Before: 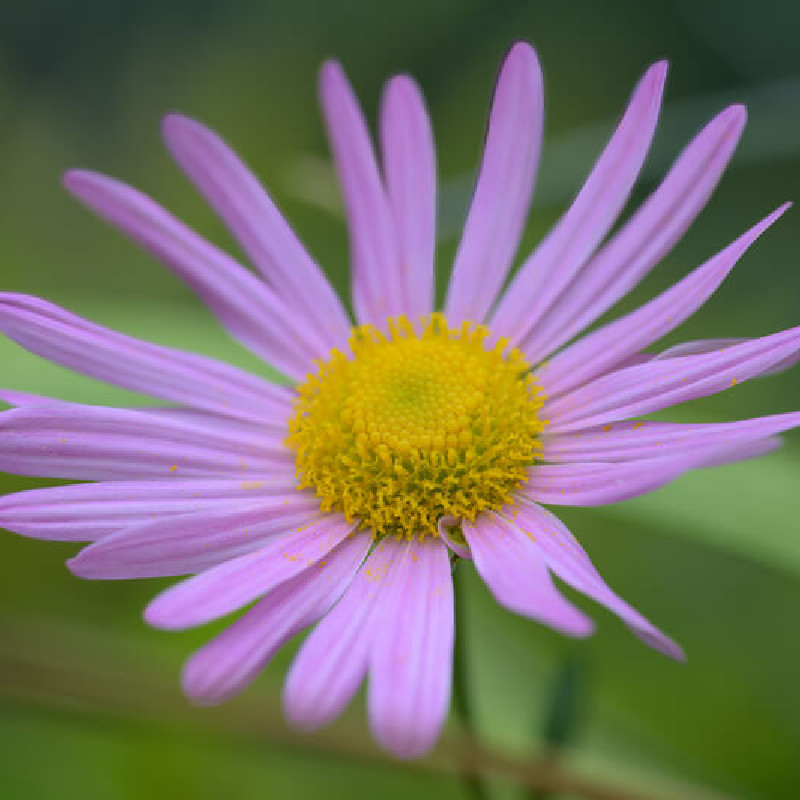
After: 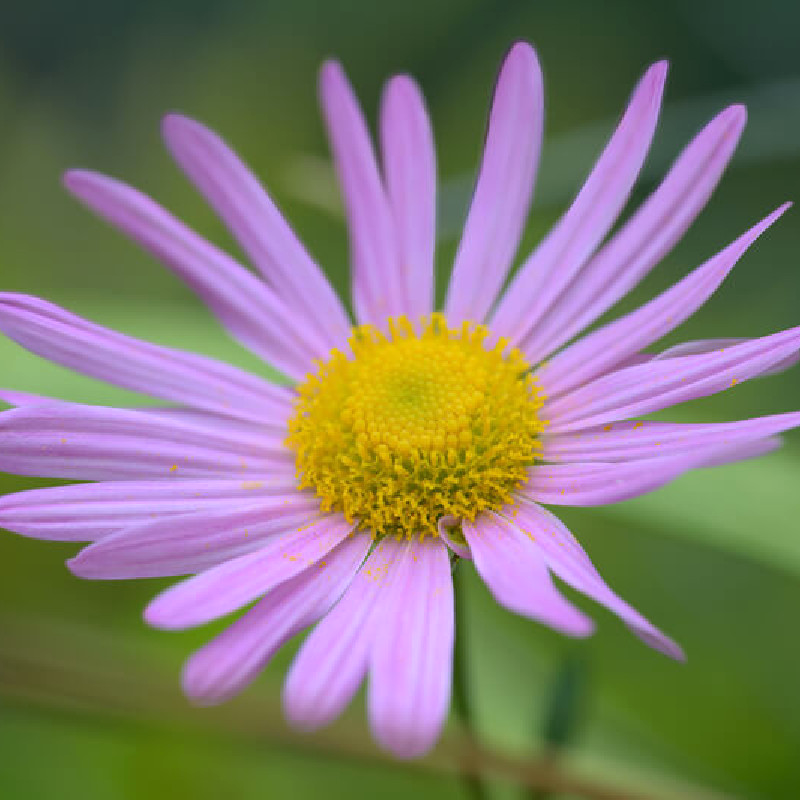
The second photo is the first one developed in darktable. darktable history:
exposure: exposure 0.205 EV, compensate exposure bias true, compensate highlight preservation false
